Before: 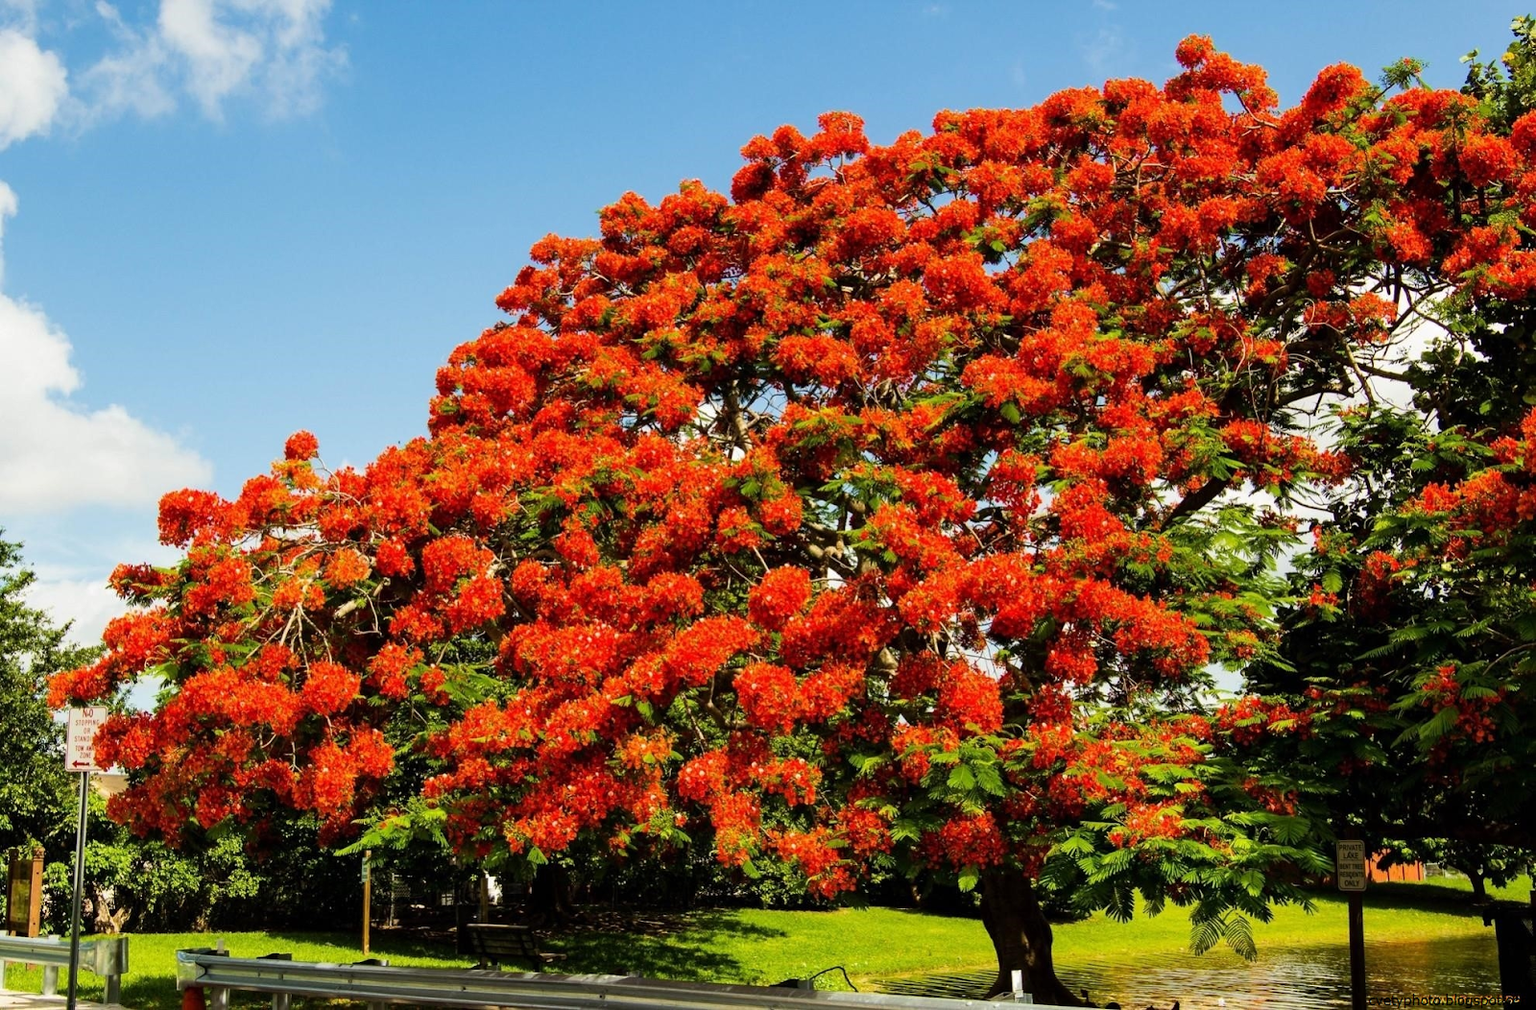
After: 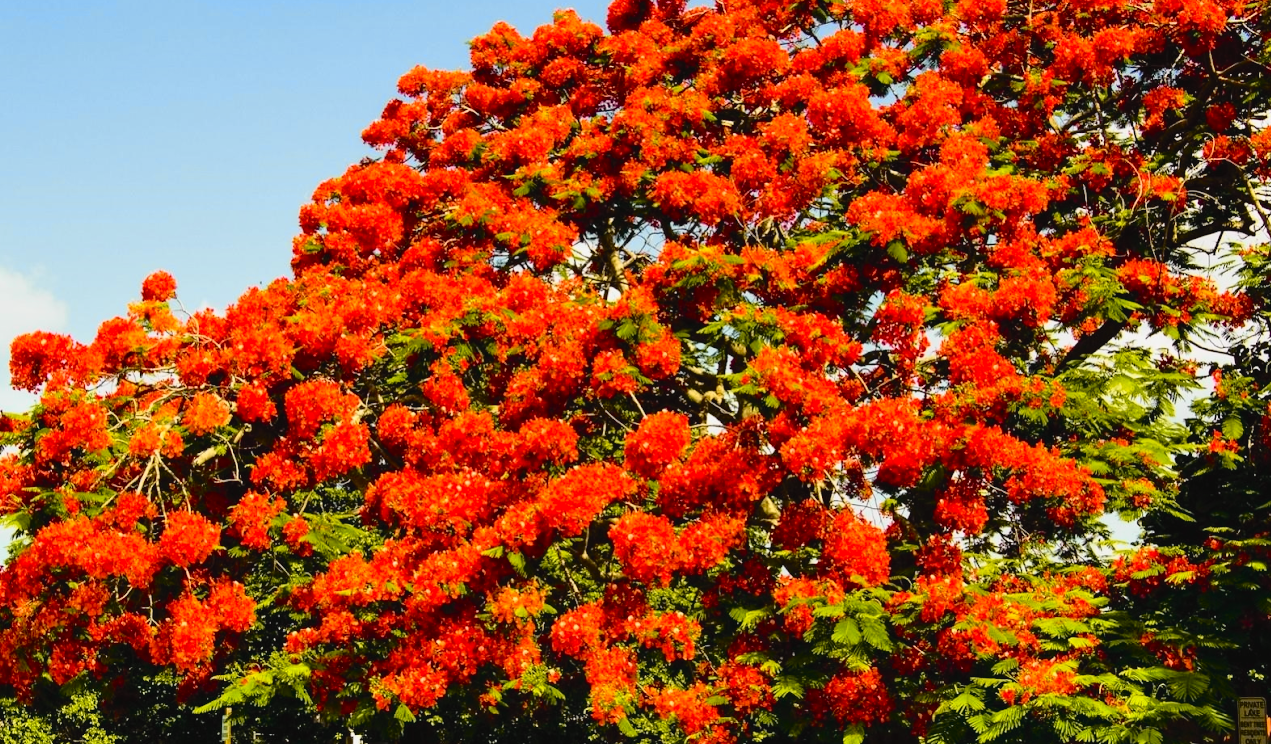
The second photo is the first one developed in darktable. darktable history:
crop: left 9.712%, top 16.928%, right 10.845%, bottom 12.332%
tone equalizer: on, module defaults
tone curve: curves: ch0 [(0, 0.029) (0.168, 0.142) (0.359, 0.44) (0.469, 0.544) (0.634, 0.722) (0.858, 0.903) (1, 0.968)]; ch1 [(0, 0) (0.437, 0.453) (0.472, 0.47) (0.502, 0.502) (0.54, 0.534) (0.57, 0.592) (0.618, 0.66) (0.699, 0.749) (0.859, 0.899) (1, 1)]; ch2 [(0, 0) (0.33, 0.301) (0.421, 0.443) (0.476, 0.498) (0.505, 0.503) (0.547, 0.557) (0.586, 0.634) (0.608, 0.676) (1, 1)], color space Lab, independent channels, preserve colors none
